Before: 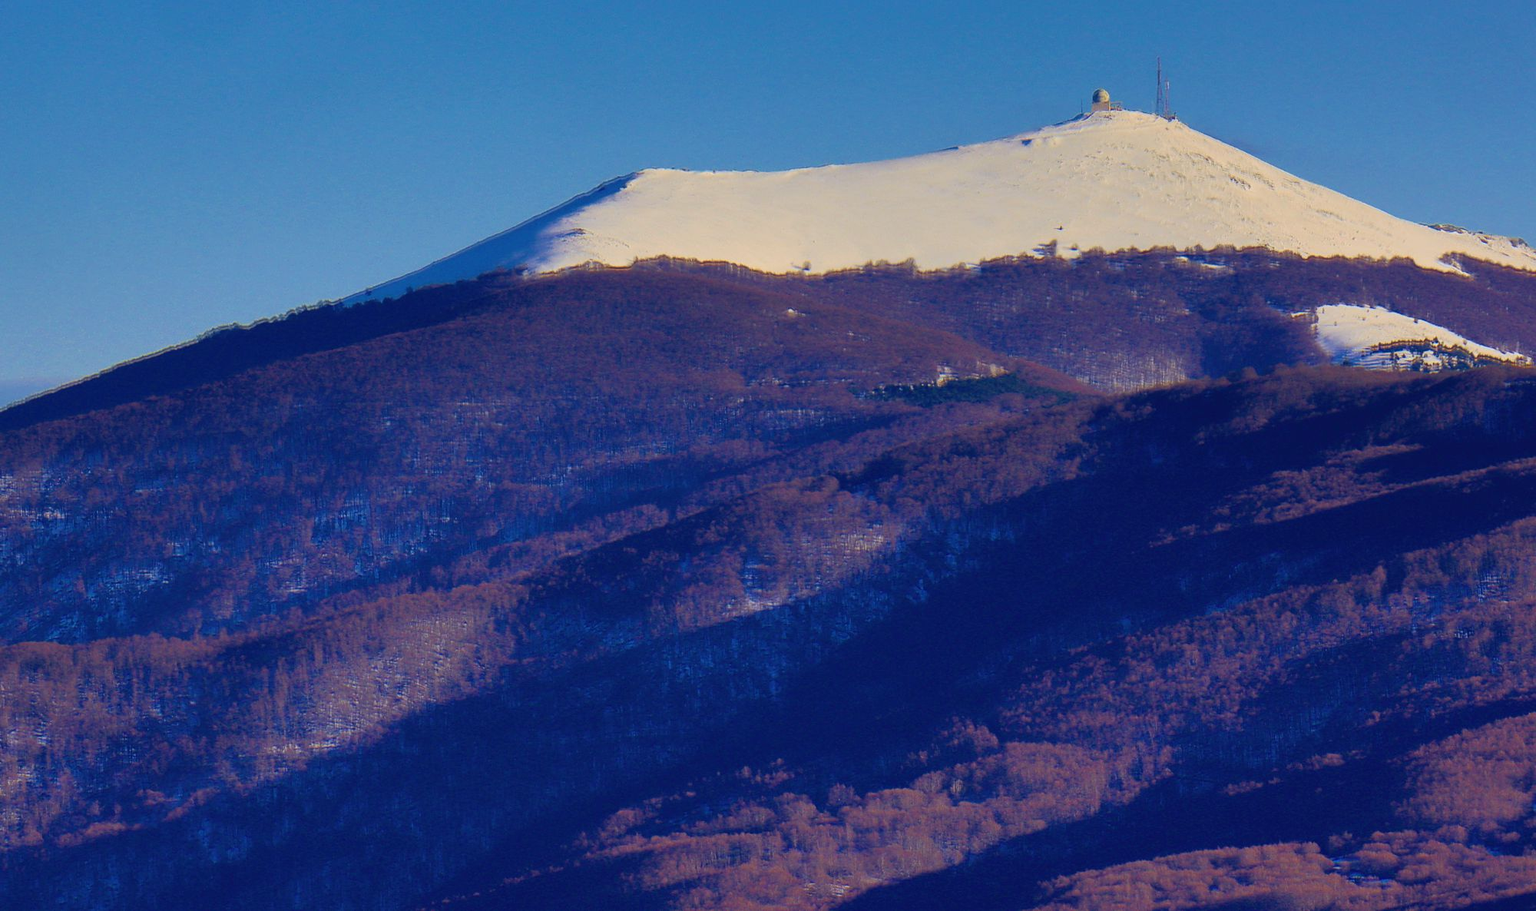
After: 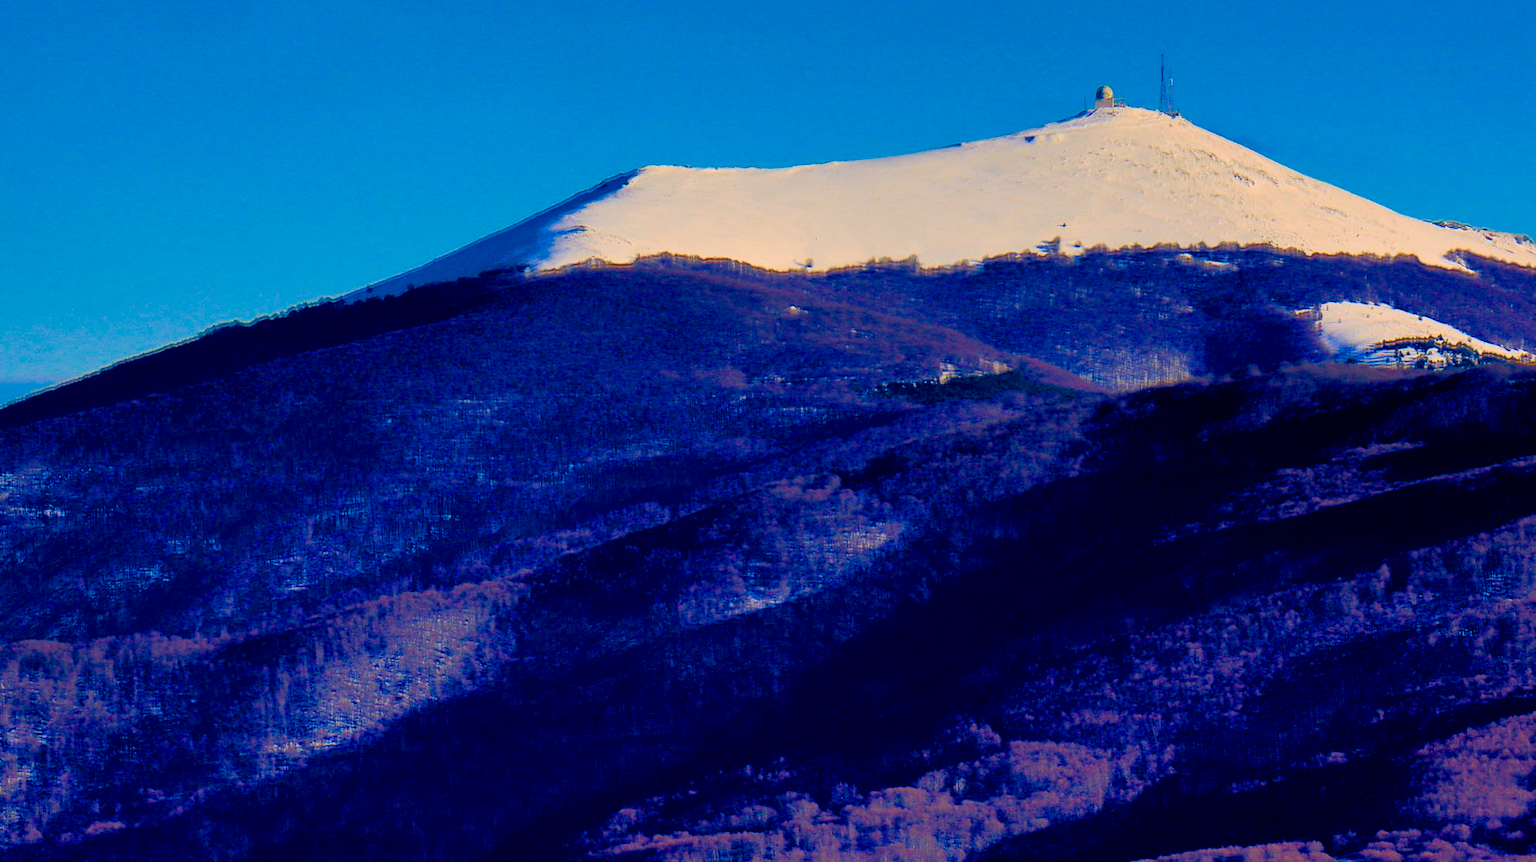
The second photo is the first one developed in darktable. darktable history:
exposure: exposure 0.02 EV, compensate highlight preservation false
color balance rgb: shadows lift › luminance -28.76%, shadows lift › chroma 10%, shadows lift › hue 230°, power › chroma 0.5%, power › hue 215°, highlights gain › luminance 7.14%, highlights gain › chroma 1%, highlights gain › hue 50°, global offset › luminance -0.29%, global offset › hue 260°, perceptual saturation grading › global saturation 20%, perceptual saturation grading › highlights -13.92%, perceptual saturation grading › shadows 50%
crop: top 0.448%, right 0.264%, bottom 5.045%
